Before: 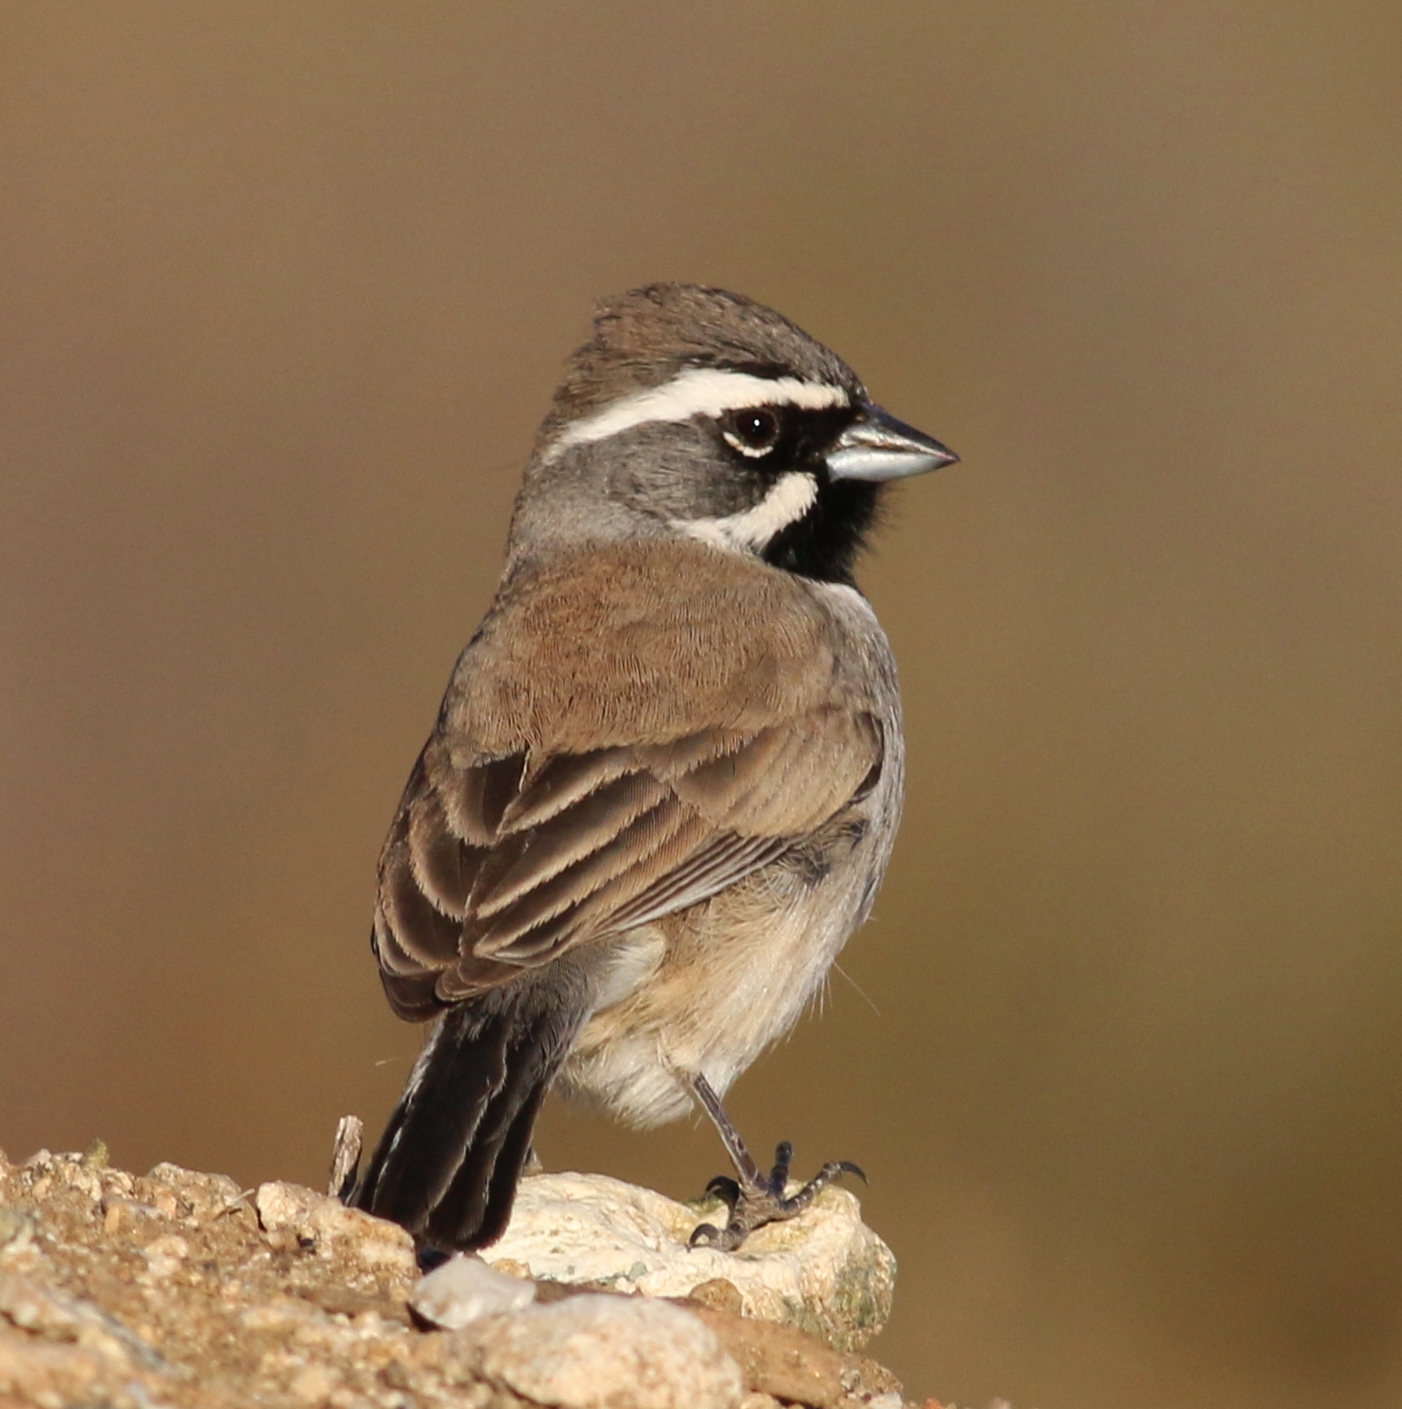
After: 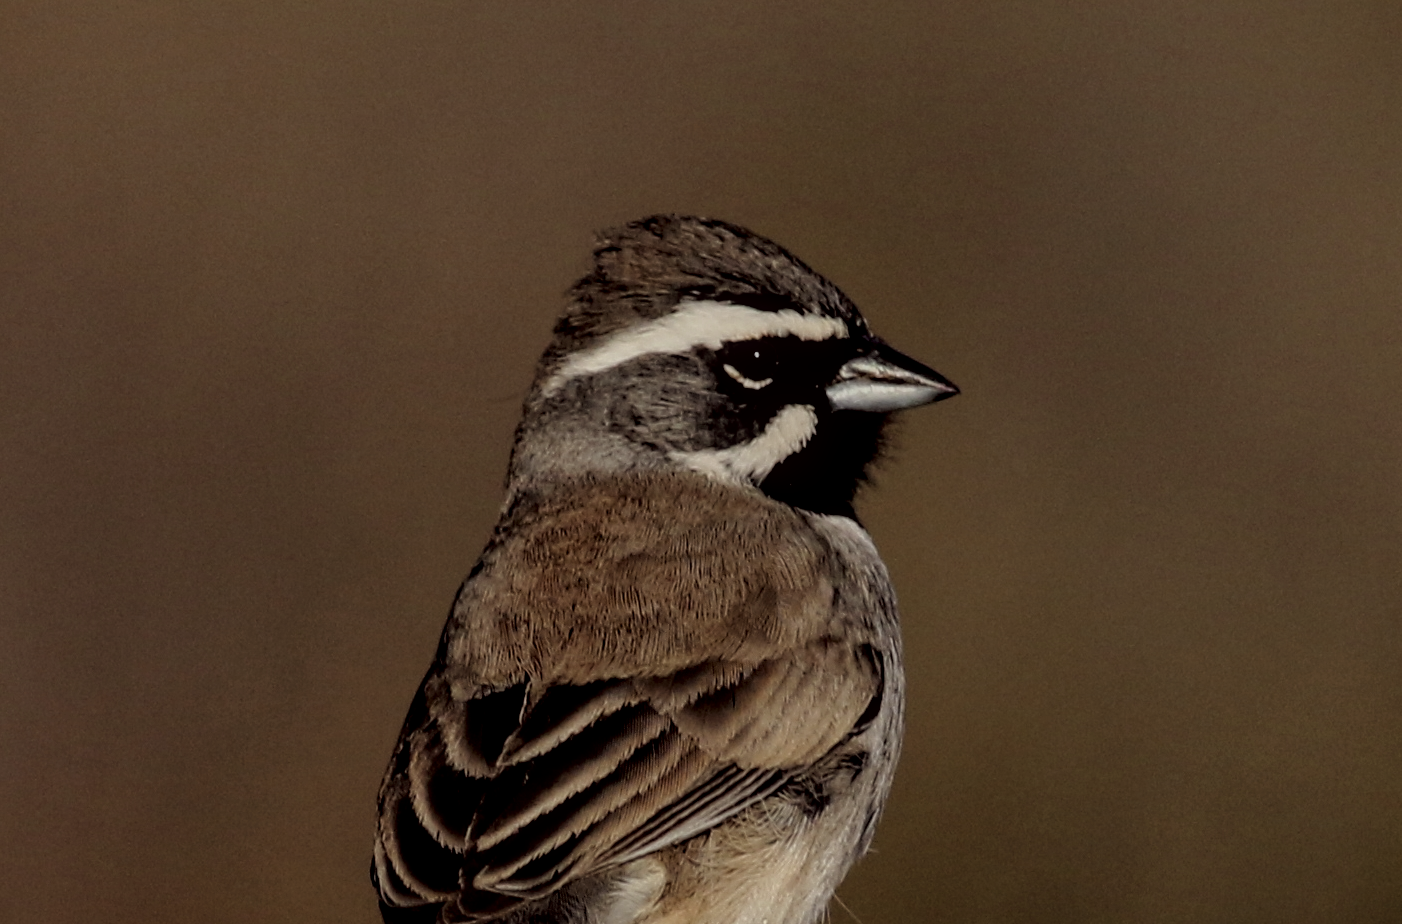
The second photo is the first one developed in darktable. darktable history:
filmic rgb: black relative exposure -3.64 EV, white relative exposure 2.44 EV, hardness 3.29
white balance: red 0.988, blue 1.017
crop and rotate: top 4.848%, bottom 29.503%
exposure: exposure -1 EV, compensate highlight preservation false
local contrast: on, module defaults
color correction: highlights a* -0.95, highlights b* 4.5, shadows a* 3.55
